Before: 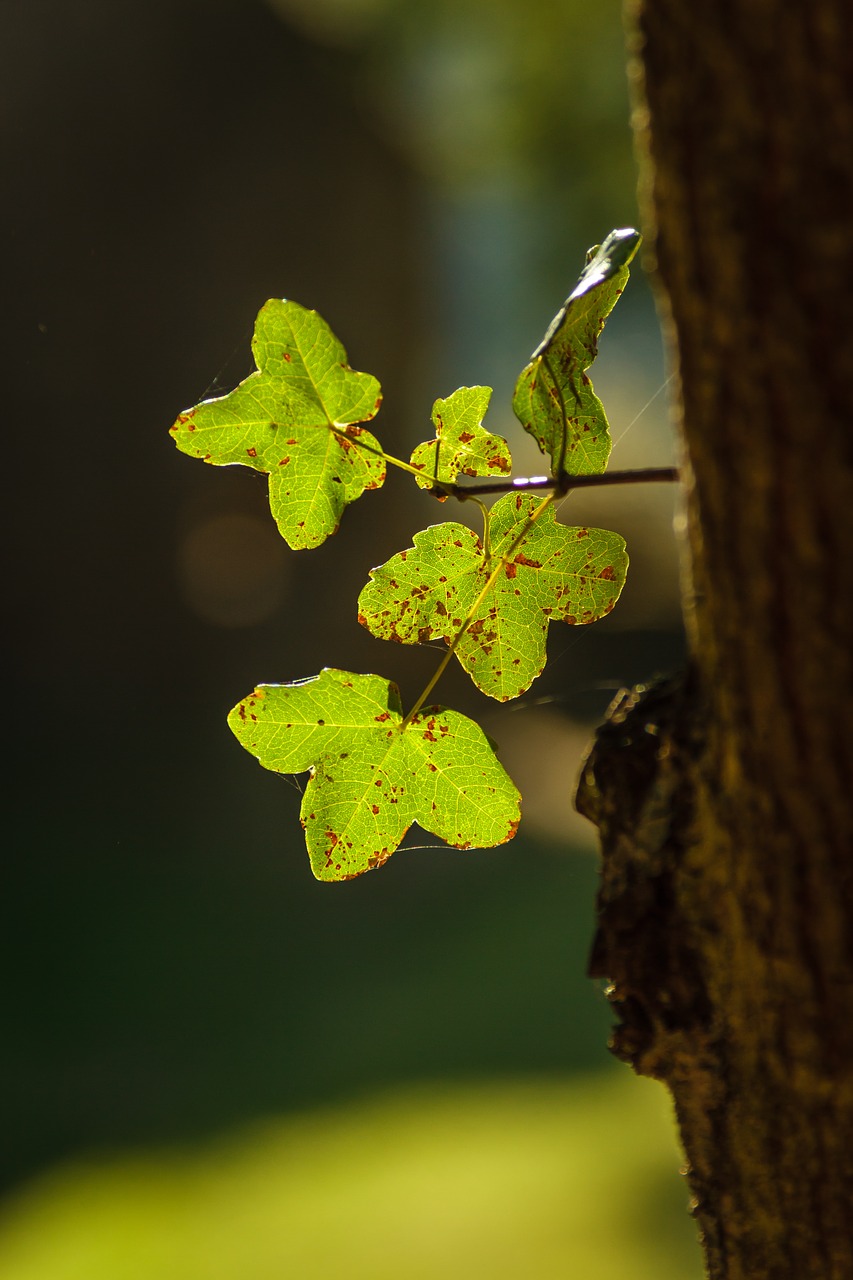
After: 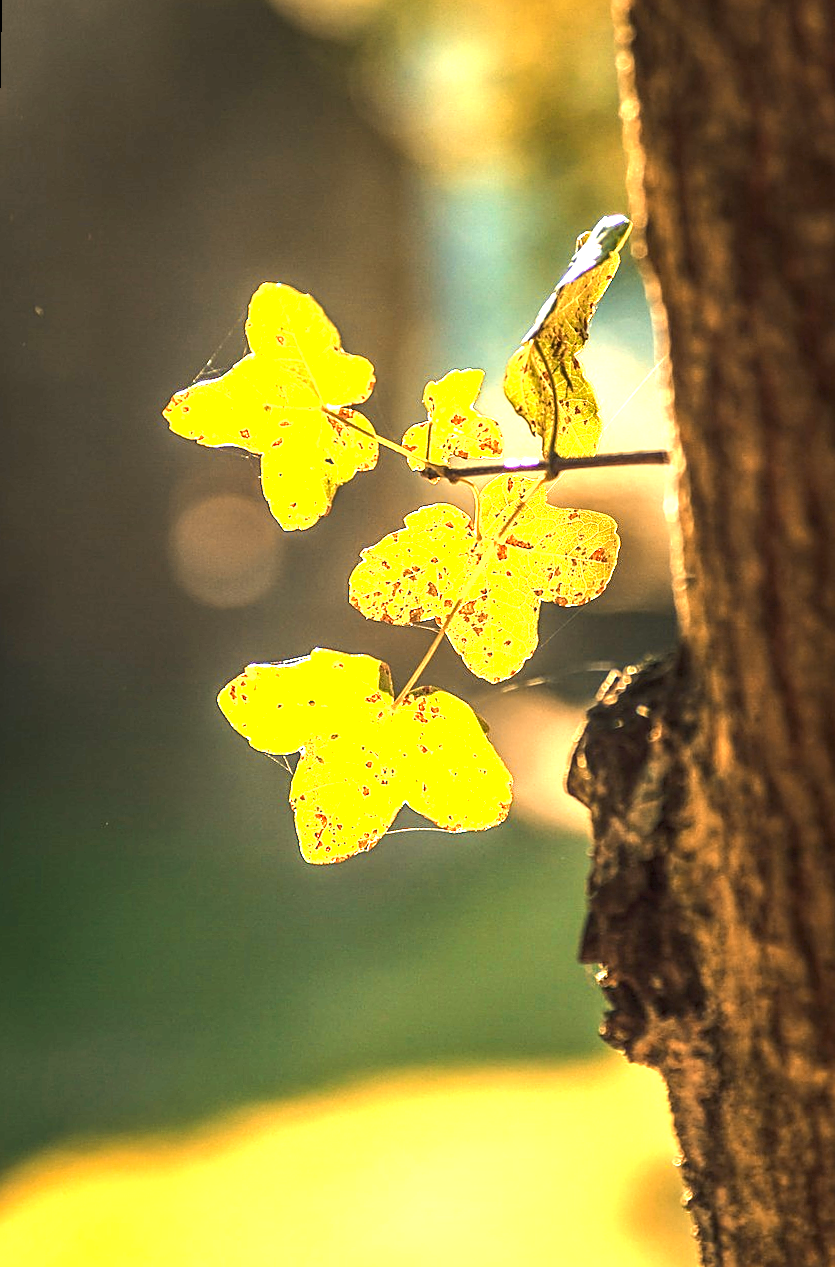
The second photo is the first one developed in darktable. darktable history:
crop: bottom 0.071%
exposure: black level correction 0, exposure 2.327 EV, compensate exposure bias true, compensate highlight preservation false
rotate and perspective: rotation 0.226°, lens shift (vertical) -0.042, crop left 0.023, crop right 0.982, crop top 0.006, crop bottom 0.994
sharpen: on, module defaults
tone equalizer: -8 EV -0.417 EV, -7 EV -0.389 EV, -6 EV -0.333 EV, -5 EV -0.222 EV, -3 EV 0.222 EV, -2 EV 0.333 EV, -1 EV 0.389 EV, +0 EV 0.417 EV, edges refinement/feathering 500, mask exposure compensation -1.57 EV, preserve details no
local contrast: on, module defaults
color zones: curves: ch2 [(0, 0.5) (0.143, 0.5) (0.286, 0.416) (0.429, 0.5) (0.571, 0.5) (0.714, 0.5) (0.857, 0.5) (1, 0.5)]
